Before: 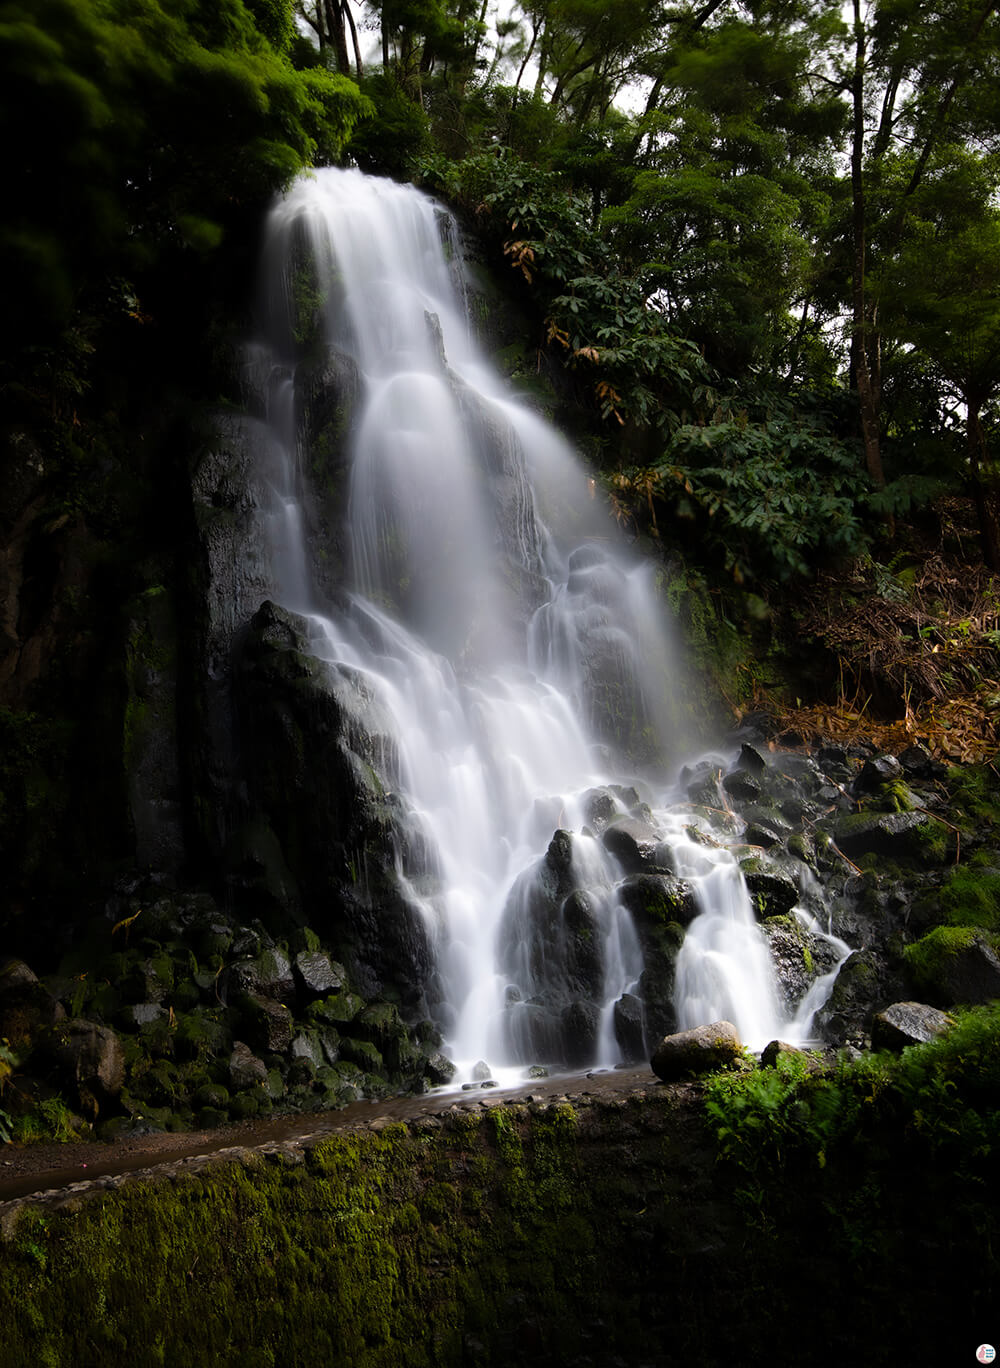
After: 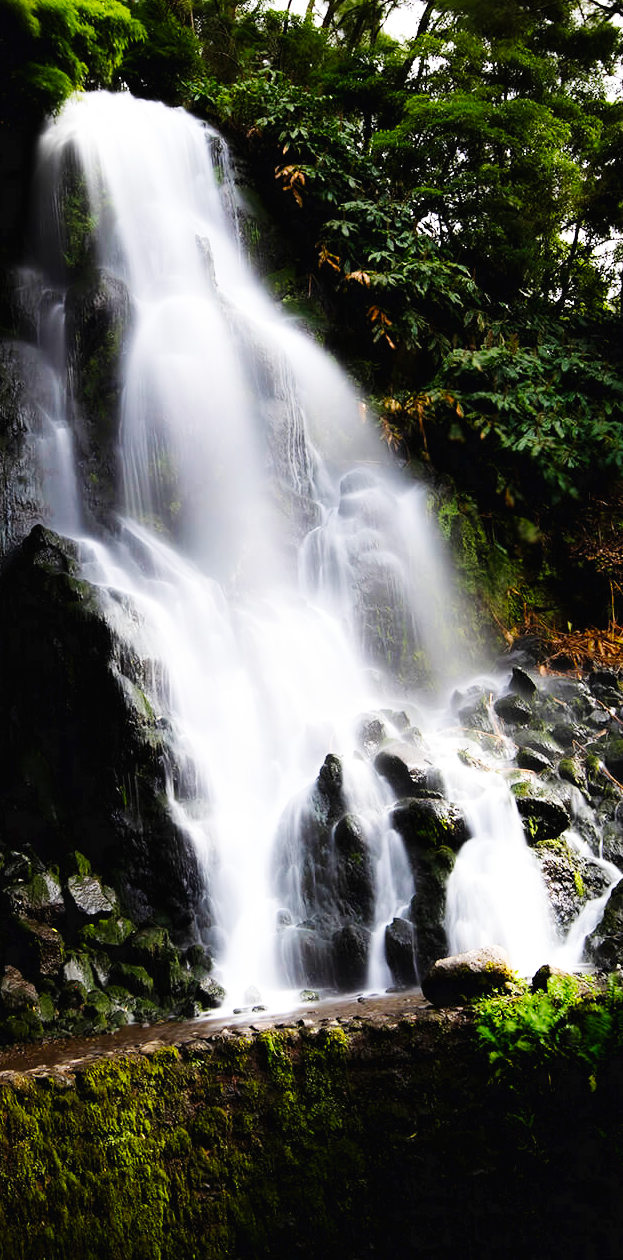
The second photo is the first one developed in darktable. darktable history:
crop and rotate: left 22.918%, top 5.629%, right 14.711%, bottom 2.247%
base curve: curves: ch0 [(0, 0.003) (0.001, 0.002) (0.006, 0.004) (0.02, 0.022) (0.048, 0.086) (0.094, 0.234) (0.162, 0.431) (0.258, 0.629) (0.385, 0.8) (0.548, 0.918) (0.751, 0.988) (1, 1)], preserve colors none
tone equalizer: on, module defaults
